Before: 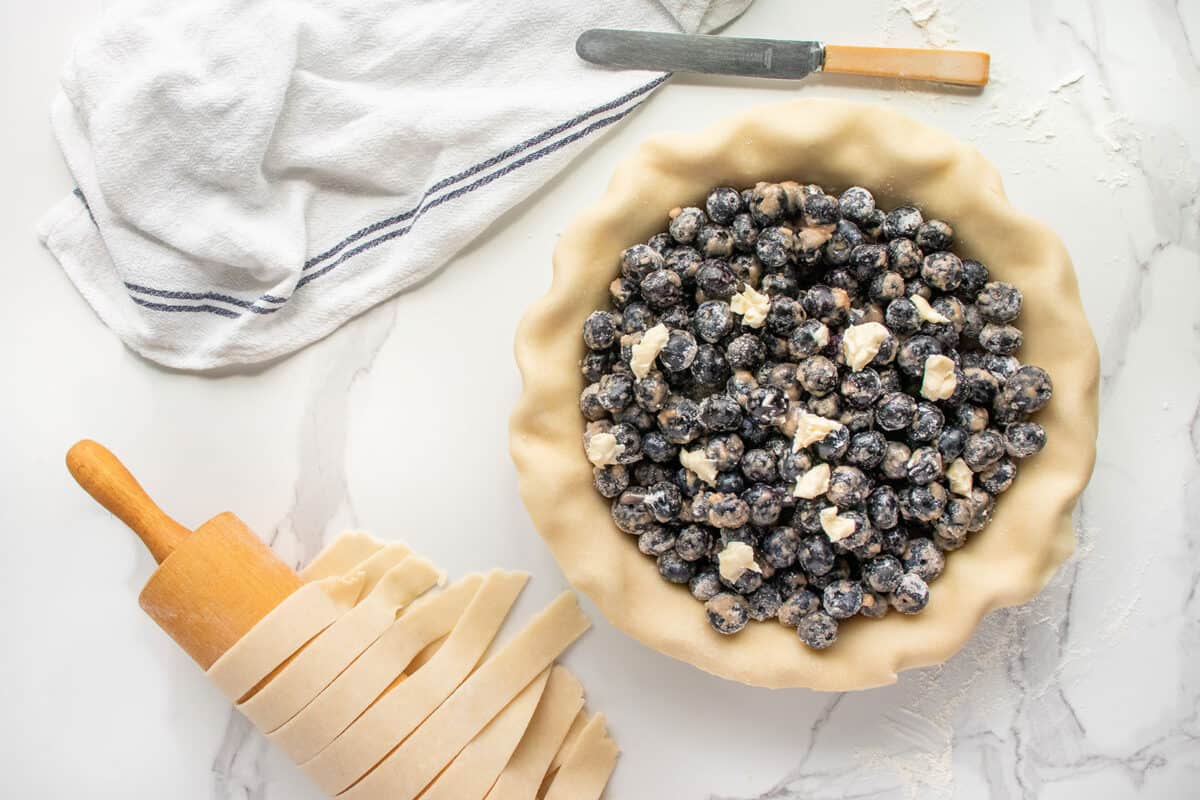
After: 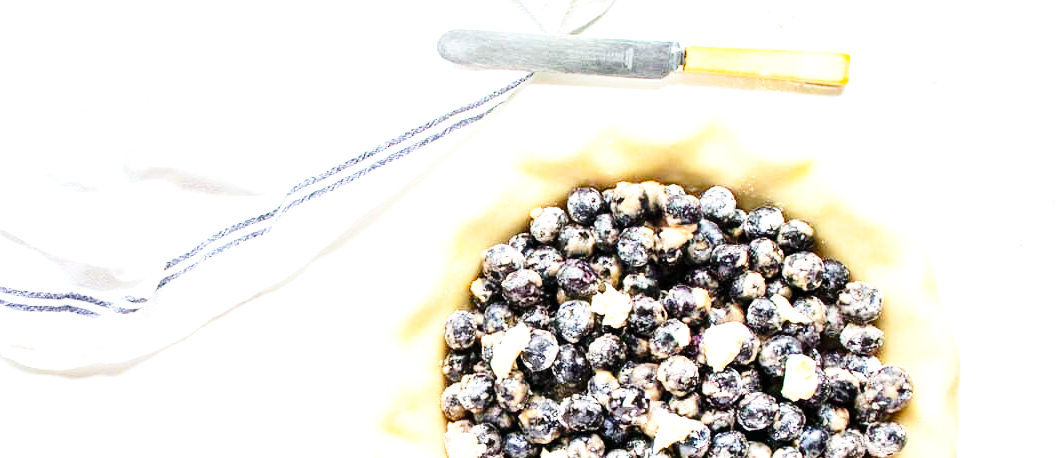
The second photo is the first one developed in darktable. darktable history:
crop and rotate: left 11.617%, bottom 42.686%
color balance rgb: shadows lift › chroma 3.231%, shadows lift › hue 279.49°, highlights gain › luminance 16.566%, highlights gain › chroma 2.933%, highlights gain › hue 257.68°, perceptual saturation grading › global saturation 19.629%, global vibrance 25.378%
exposure: black level correction 0.001, exposure 0.499 EV, compensate highlight preservation false
local contrast: mode bilateral grid, contrast 99, coarseness 99, detail 93%, midtone range 0.2
tone equalizer: -8 EV -0.426 EV, -7 EV -0.383 EV, -6 EV -0.334 EV, -5 EV -0.245 EV, -3 EV 0.257 EV, -2 EV 0.32 EV, -1 EV 0.397 EV, +0 EV 0.413 EV, edges refinement/feathering 500, mask exposure compensation -1.57 EV, preserve details no
base curve: curves: ch0 [(0, 0) (0.028, 0.03) (0.121, 0.232) (0.46, 0.748) (0.859, 0.968) (1, 1)], preserve colors none
